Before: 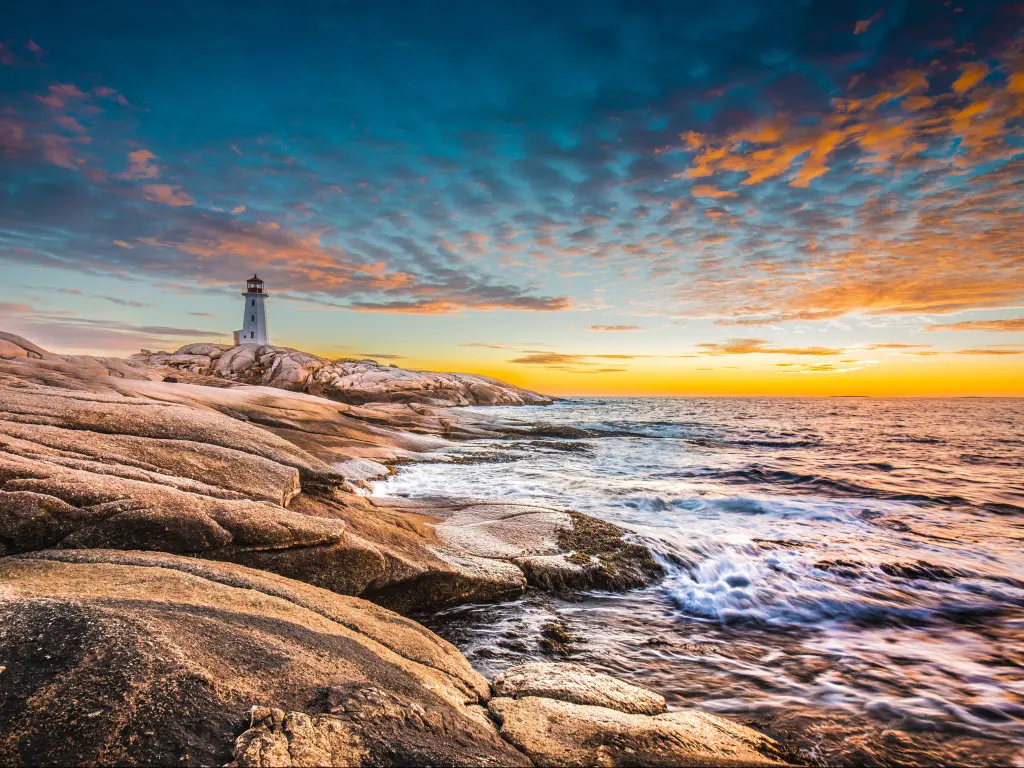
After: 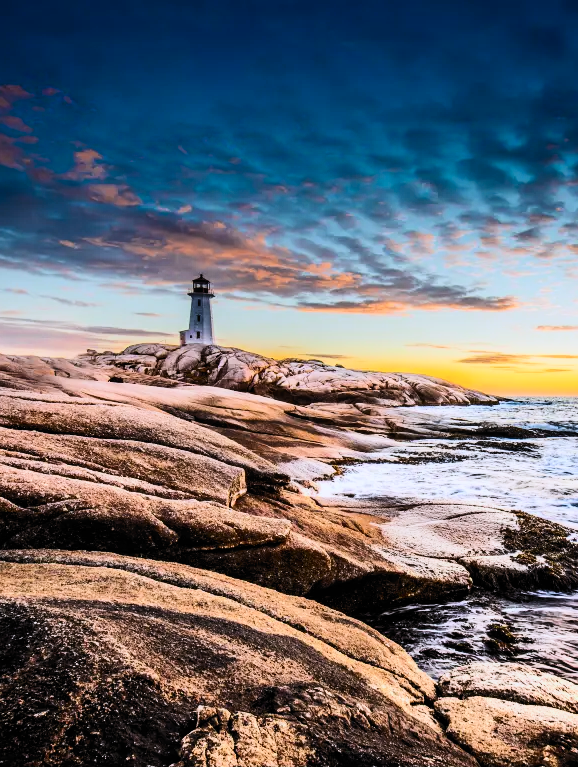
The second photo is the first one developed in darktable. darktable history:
tone equalizer: -8 EV 0.264 EV, -7 EV 0.435 EV, -6 EV 0.405 EV, -5 EV 0.223 EV, -3 EV -0.273 EV, -2 EV -0.435 EV, -1 EV -0.399 EV, +0 EV -0.247 EV
color calibration: illuminant as shot in camera, x 0.358, y 0.373, temperature 4628.91 K
crop: left 5.326%, right 38.163%
contrast brightness saturation: contrast 0.415, brightness 0.109, saturation 0.208
filmic rgb: black relative exposure -5.02 EV, white relative exposure 3.98 EV, threshold 2.98 EV, hardness 2.89, contrast 1.097, highlights saturation mix -19.08%, color science v6 (2022), enable highlight reconstruction true
color zones: curves: ch0 [(0.068, 0.464) (0.25, 0.5) (0.48, 0.508) (0.75, 0.536) (0.886, 0.476) (0.967, 0.456)]; ch1 [(0.066, 0.456) (0.25, 0.5) (0.616, 0.508) (0.746, 0.56) (0.934, 0.444)]
